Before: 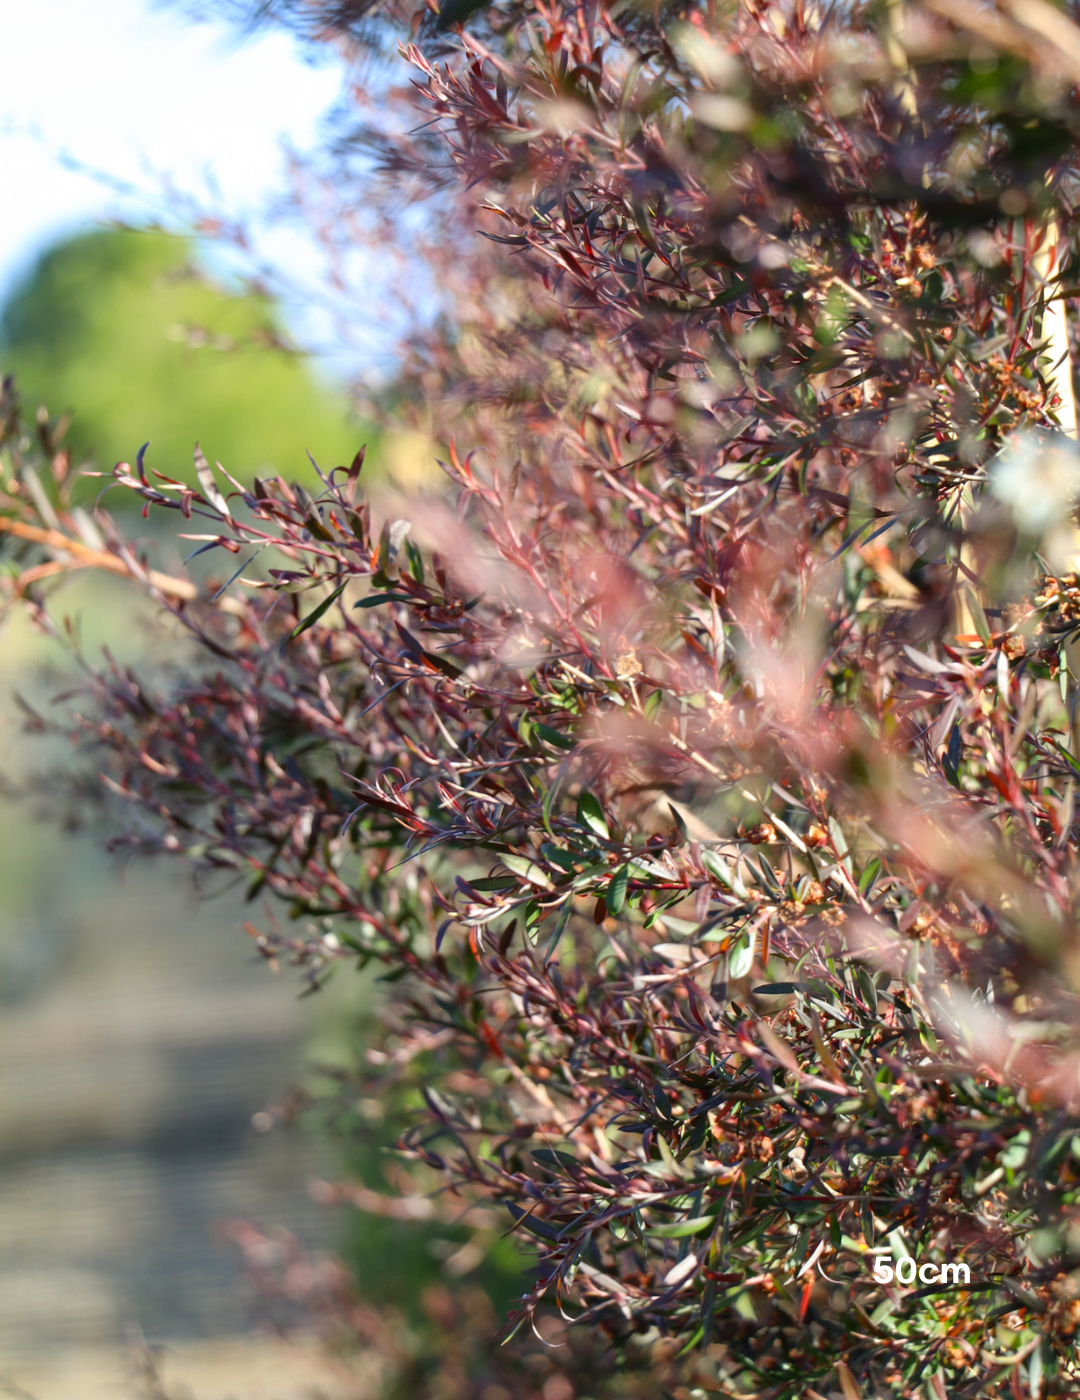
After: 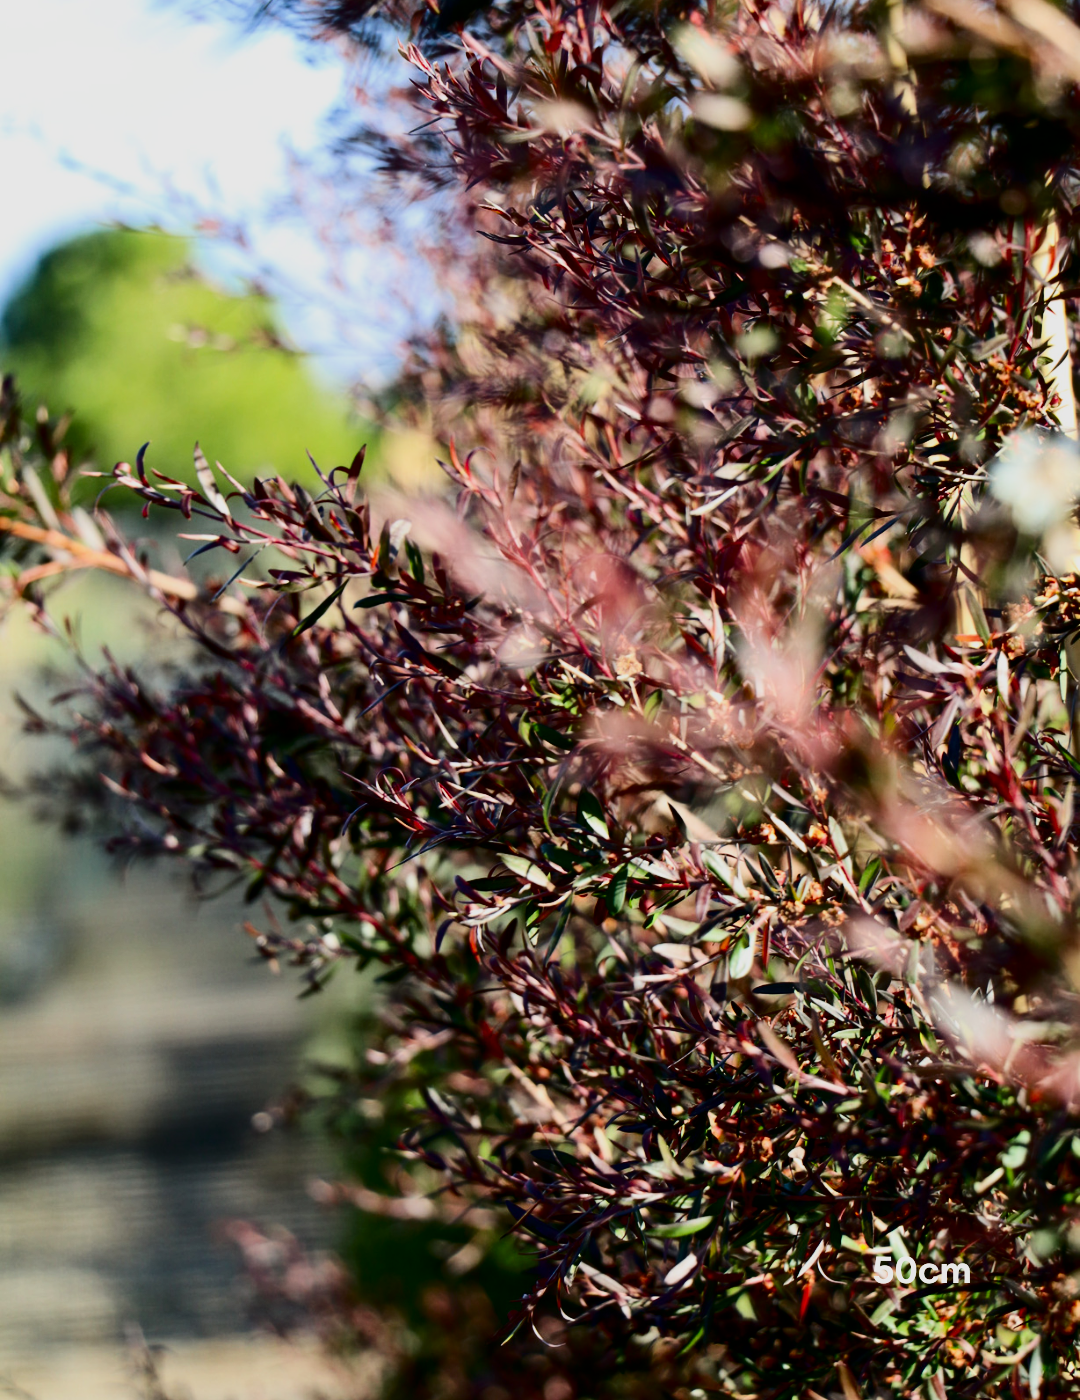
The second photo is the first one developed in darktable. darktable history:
filmic rgb: black relative exposure -7.5 EV, white relative exposure 5 EV, hardness 3.31, contrast 1.3, contrast in shadows safe
contrast brightness saturation: contrast 0.24, brightness -0.24, saturation 0.14
